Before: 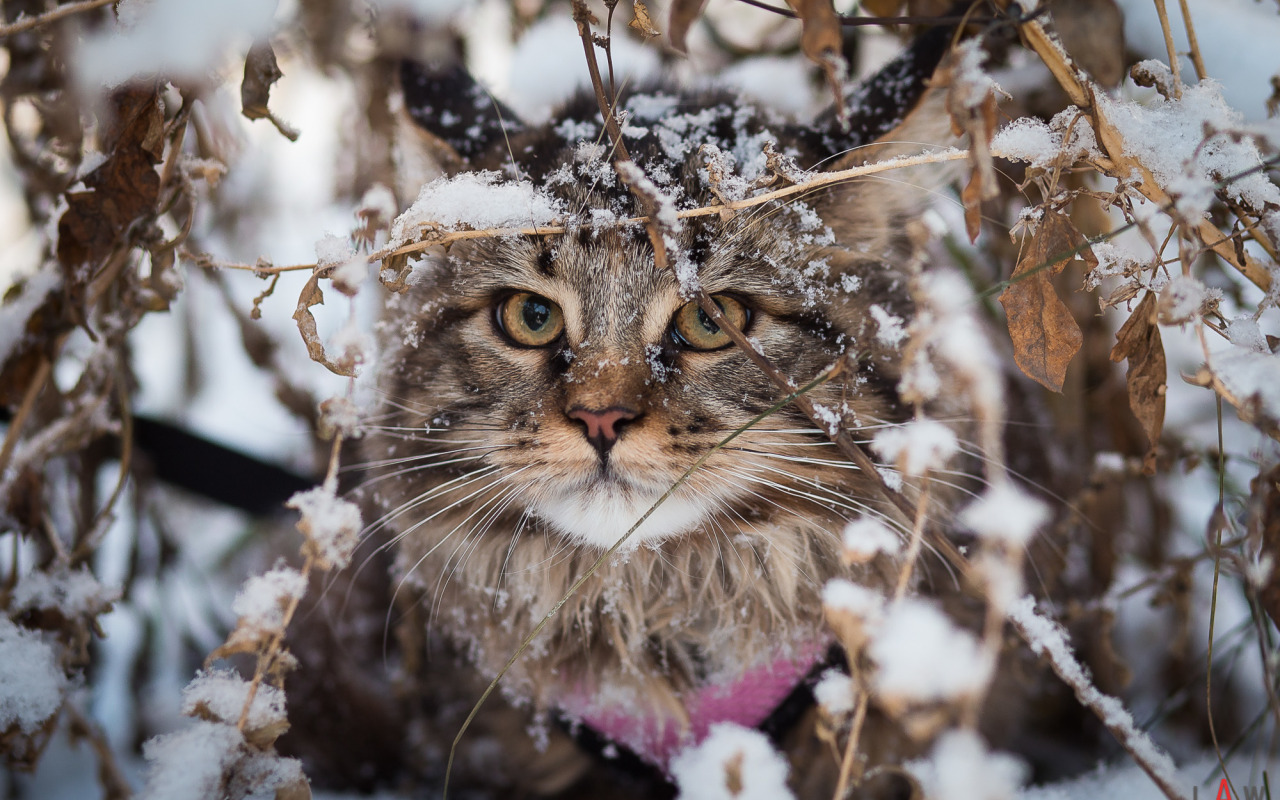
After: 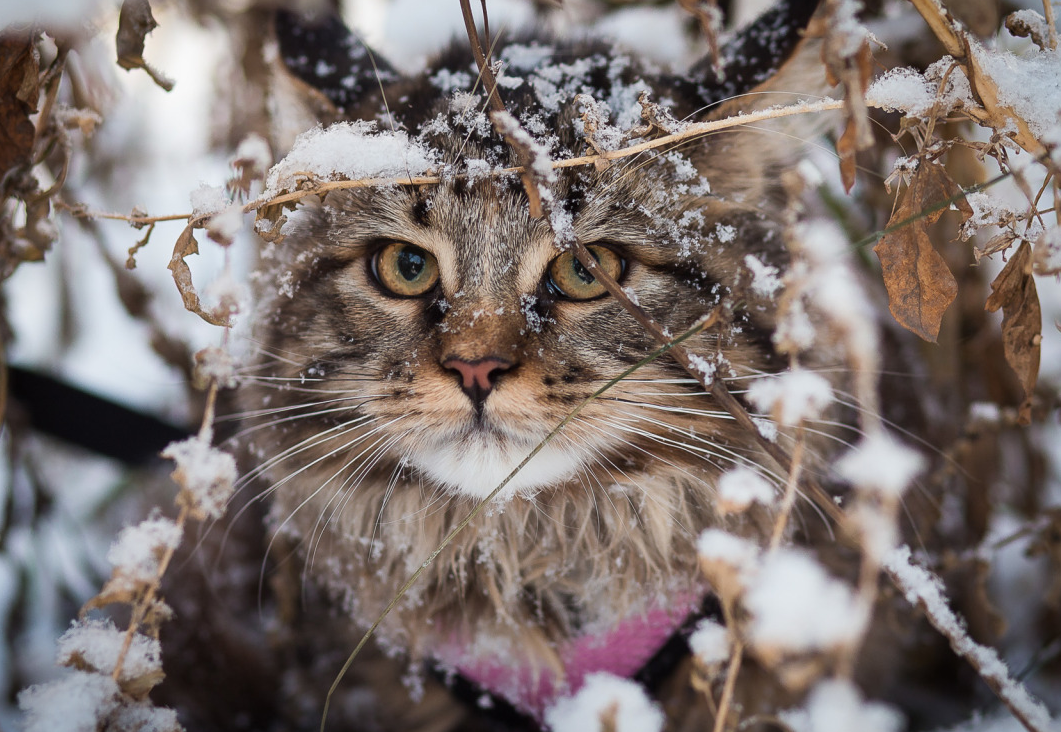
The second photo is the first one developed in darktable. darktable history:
crop: left 9.768%, top 6.266%, right 7.318%, bottom 2.185%
